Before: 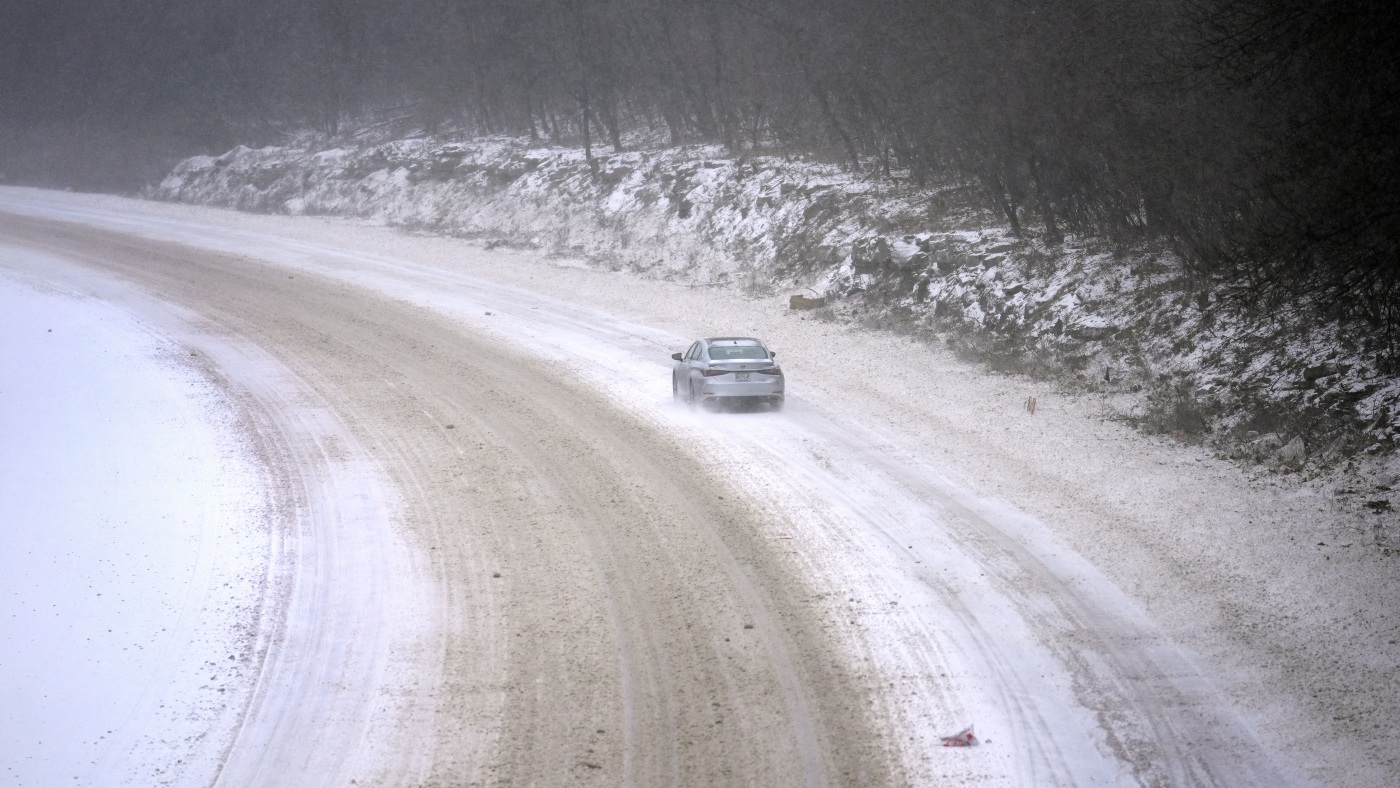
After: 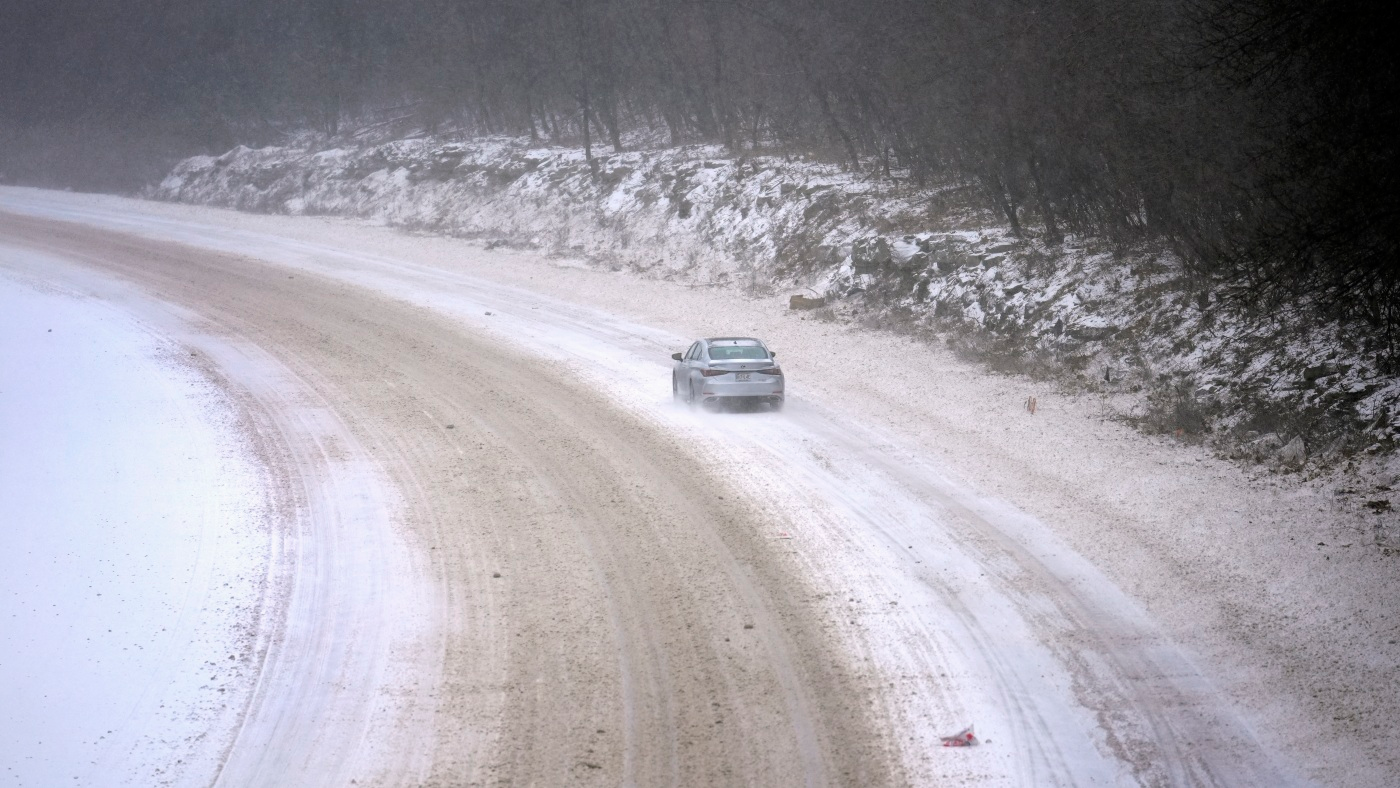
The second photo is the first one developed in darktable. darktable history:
exposure: exposure -0.041 EV, compensate highlight preservation false
